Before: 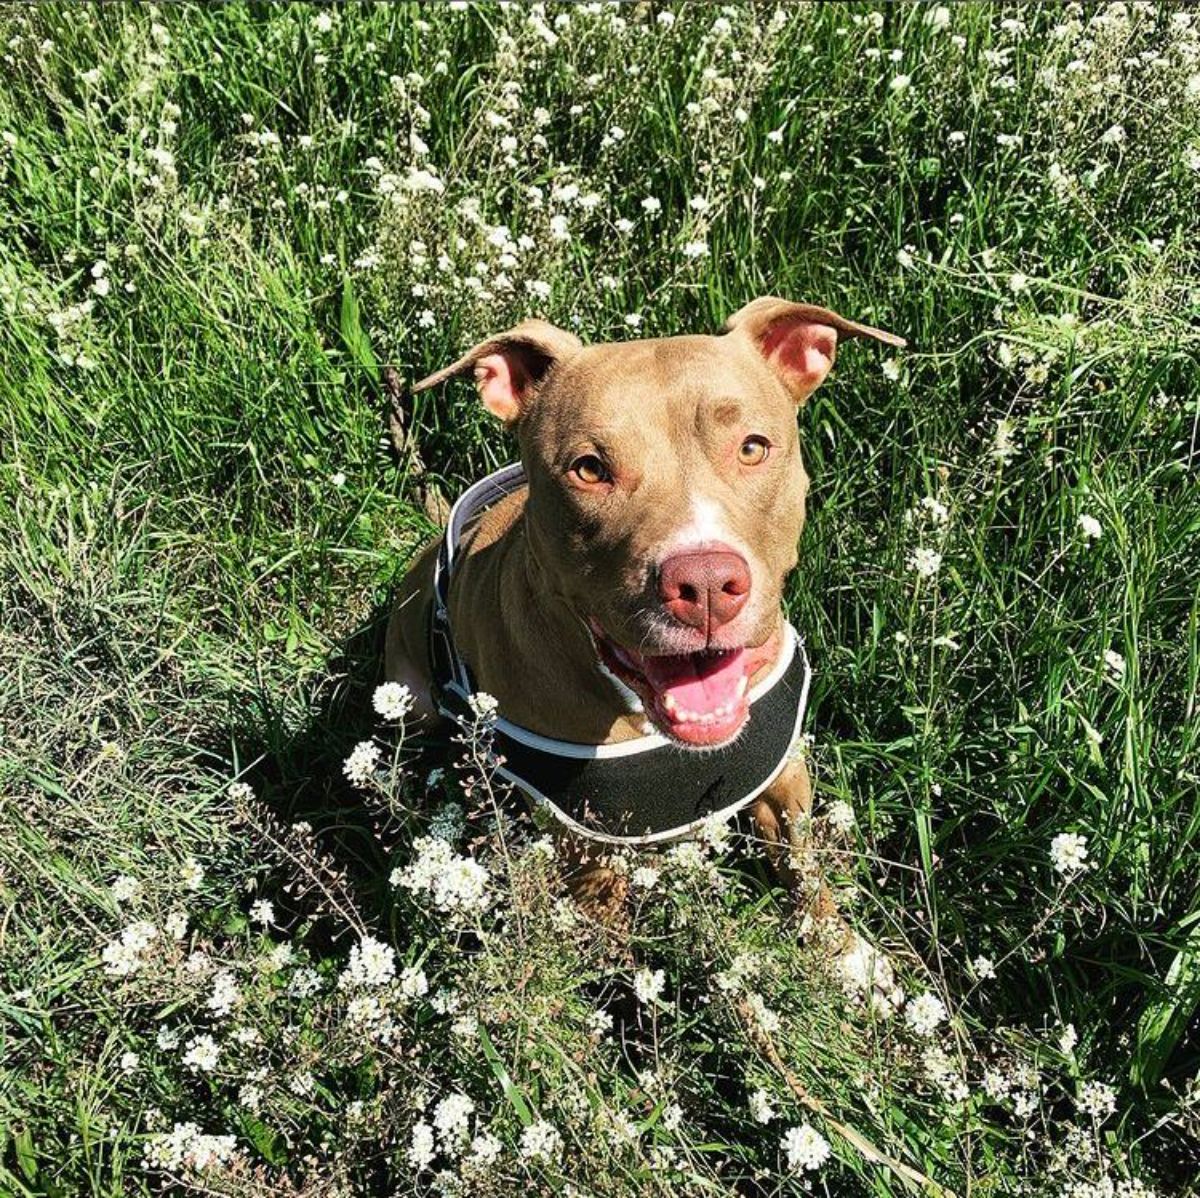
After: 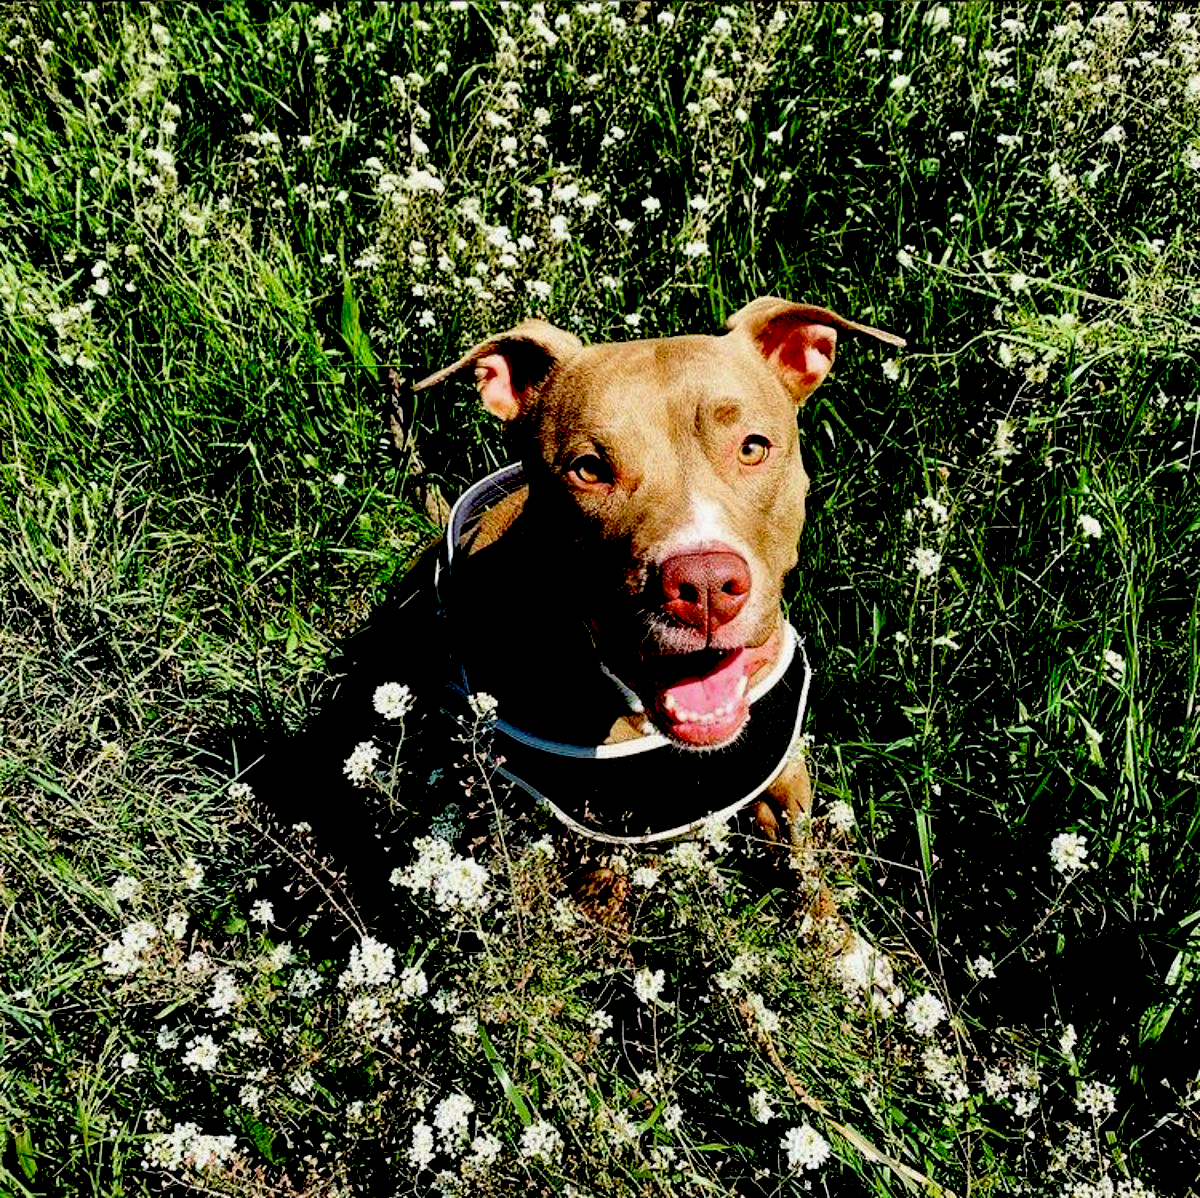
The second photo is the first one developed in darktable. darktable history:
exposure: black level correction 0.1, exposure -0.086 EV, compensate exposure bias true, compensate highlight preservation false
